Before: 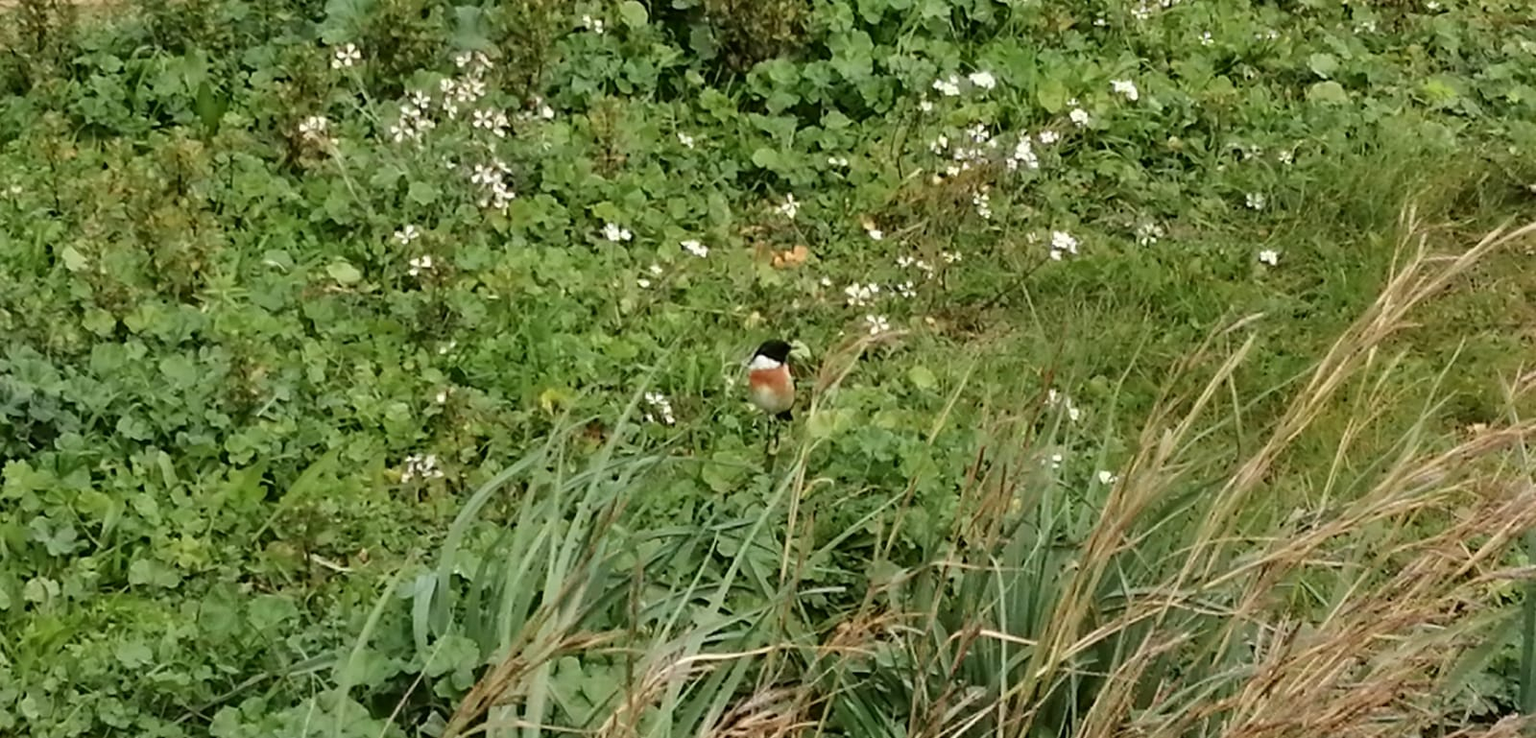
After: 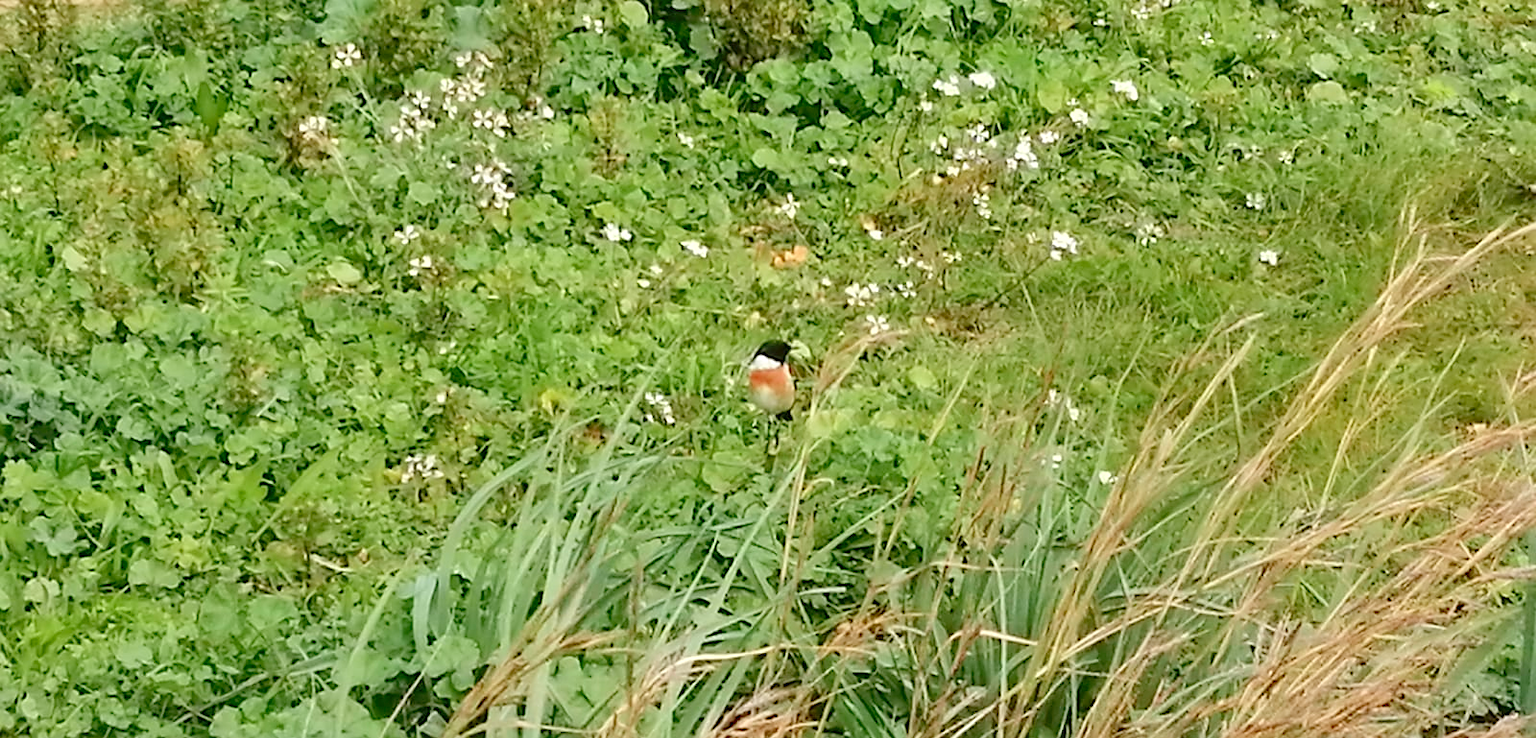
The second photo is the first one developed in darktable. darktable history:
sharpen: radius 1.864, amount 0.398, threshold 1.271
levels: levels [0, 0.397, 0.955]
tone equalizer: on, module defaults
